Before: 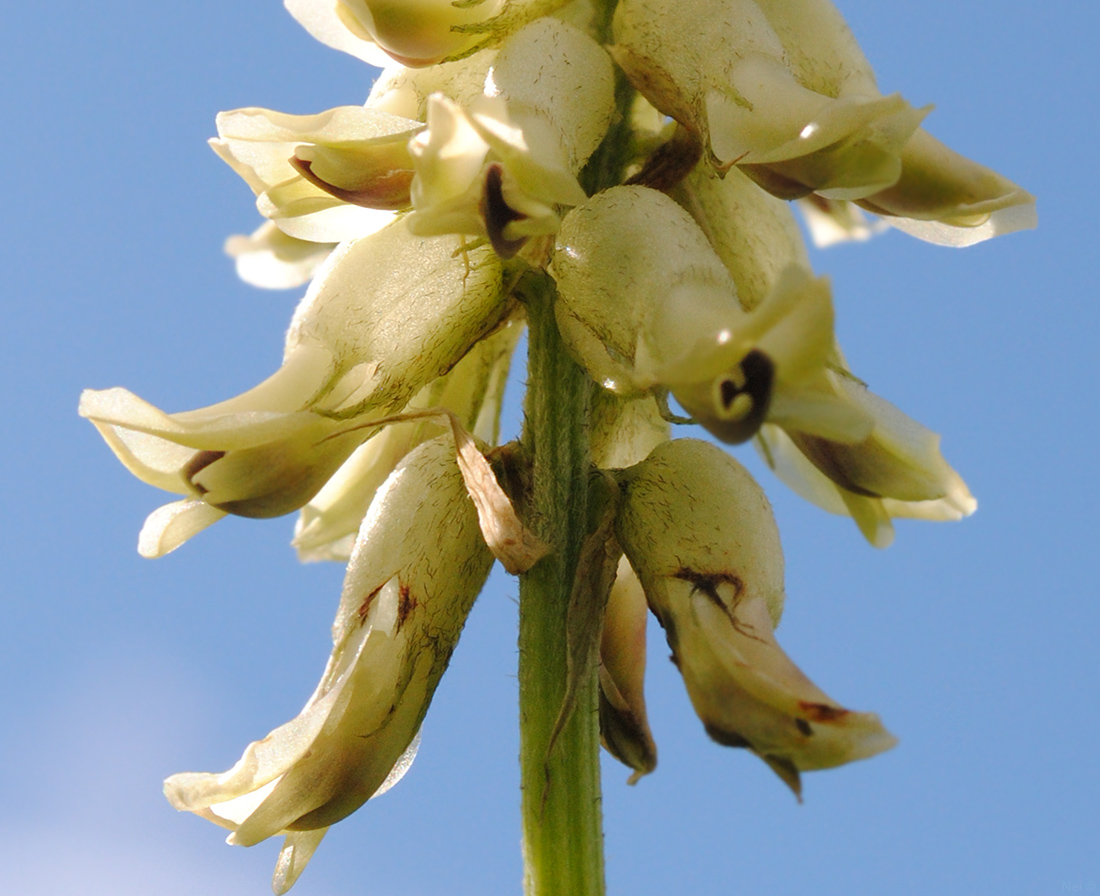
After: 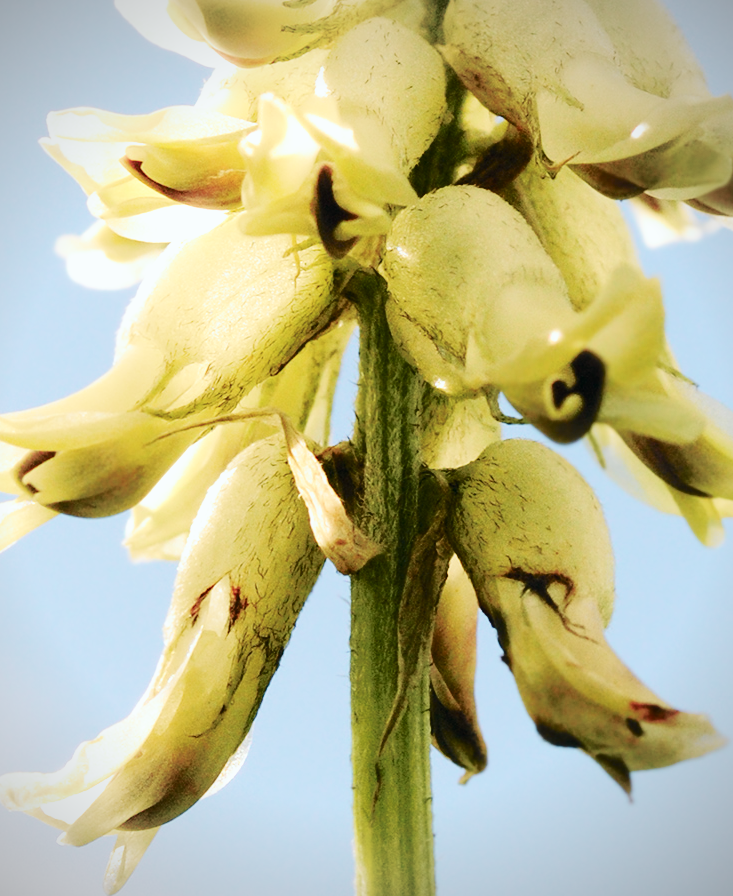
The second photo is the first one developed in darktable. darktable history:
exposure: exposure -0.14 EV, compensate highlight preservation false
color balance rgb: highlights gain › chroma 2.976%, highlights gain › hue 60.17°, perceptual saturation grading › global saturation 0.504%, perceptual brilliance grading › global brilliance -1.059%, perceptual brilliance grading › highlights -1.009%, perceptual brilliance grading › mid-tones -0.822%, perceptual brilliance grading › shadows -0.737%, global vibrance 20%
tone curve: curves: ch0 [(0, 0) (0.081, 0.044) (0.185, 0.13) (0.283, 0.238) (0.416, 0.449) (0.495, 0.524) (0.686, 0.743) (0.826, 0.865) (0.978, 0.988)]; ch1 [(0, 0) (0.147, 0.166) (0.321, 0.362) (0.371, 0.402) (0.423, 0.442) (0.479, 0.472) (0.505, 0.497) (0.521, 0.506) (0.551, 0.537) (0.586, 0.574) (0.625, 0.618) (0.68, 0.681) (1, 1)]; ch2 [(0, 0) (0.346, 0.362) (0.404, 0.427) (0.502, 0.495) (0.531, 0.513) (0.547, 0.533) (0.582, 0.596) (0.629, 0.631) (0.717, 0.678) (1, 1)], color space Lab, independent channels, preserve colors none
velvia: strength 17.54%
crop: left 15.4%, right 17.885%
vignetting: on, module defaults
tone equalizer: -8 EV -0.408 EV, -7 EV -0.409 EV, -6 EV -0.309 EV, -5 EV -0.213 EV, -3 EV 0.245 EV, -2 EV 0.304 EV, -1 EV 0.388 EV, +0 EV 0.422 EV, edges refinement/feathering 500, mask exposure compensation -1.57 EV, preserve details no
base curve: curves: ch0 [(0, 0) (0.025, 0.046) (0.112, 0.277) (0.467, 0.74) (0.814, 0.929) (1, 0.942)], exposure shift 0.58, preserve colors none
